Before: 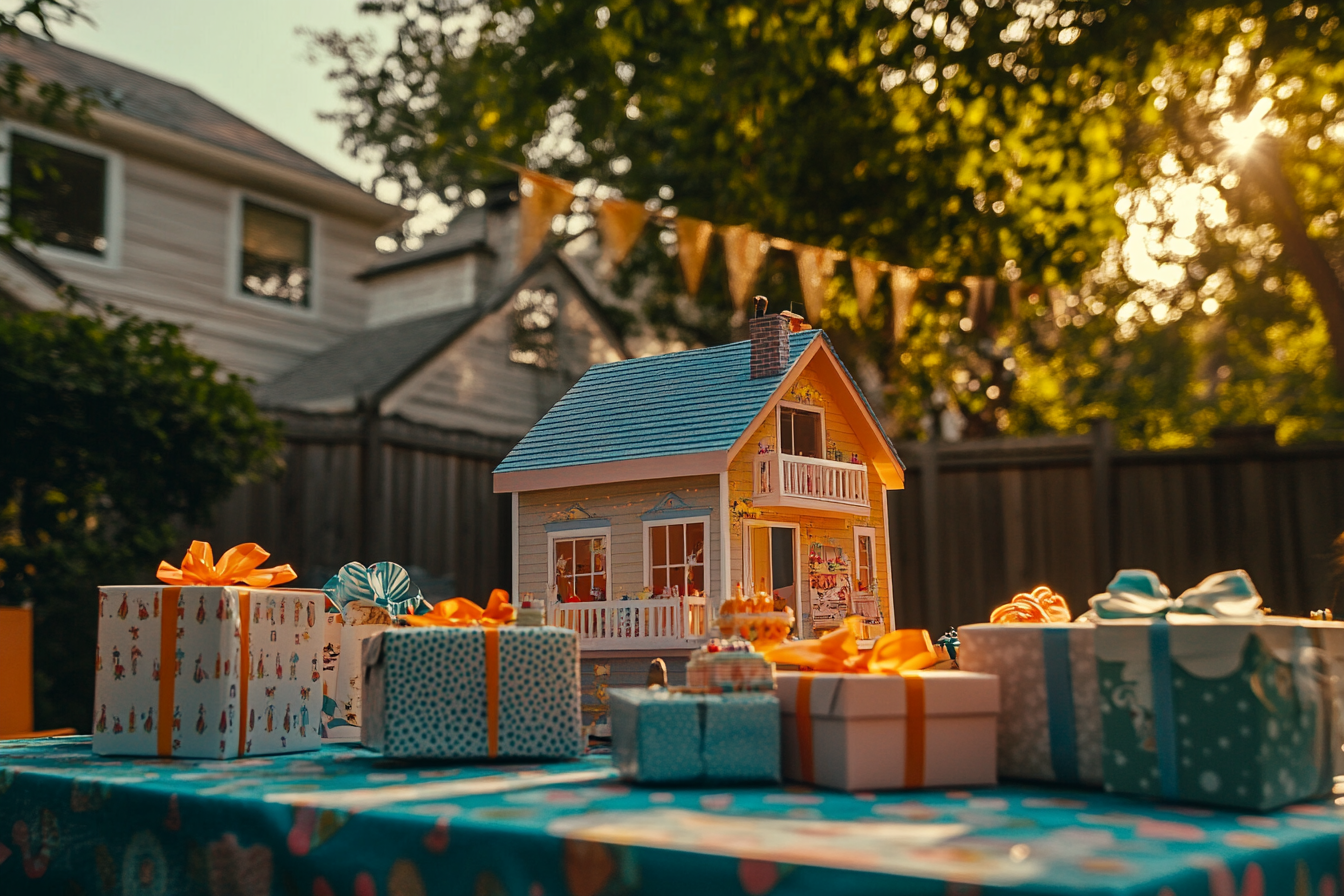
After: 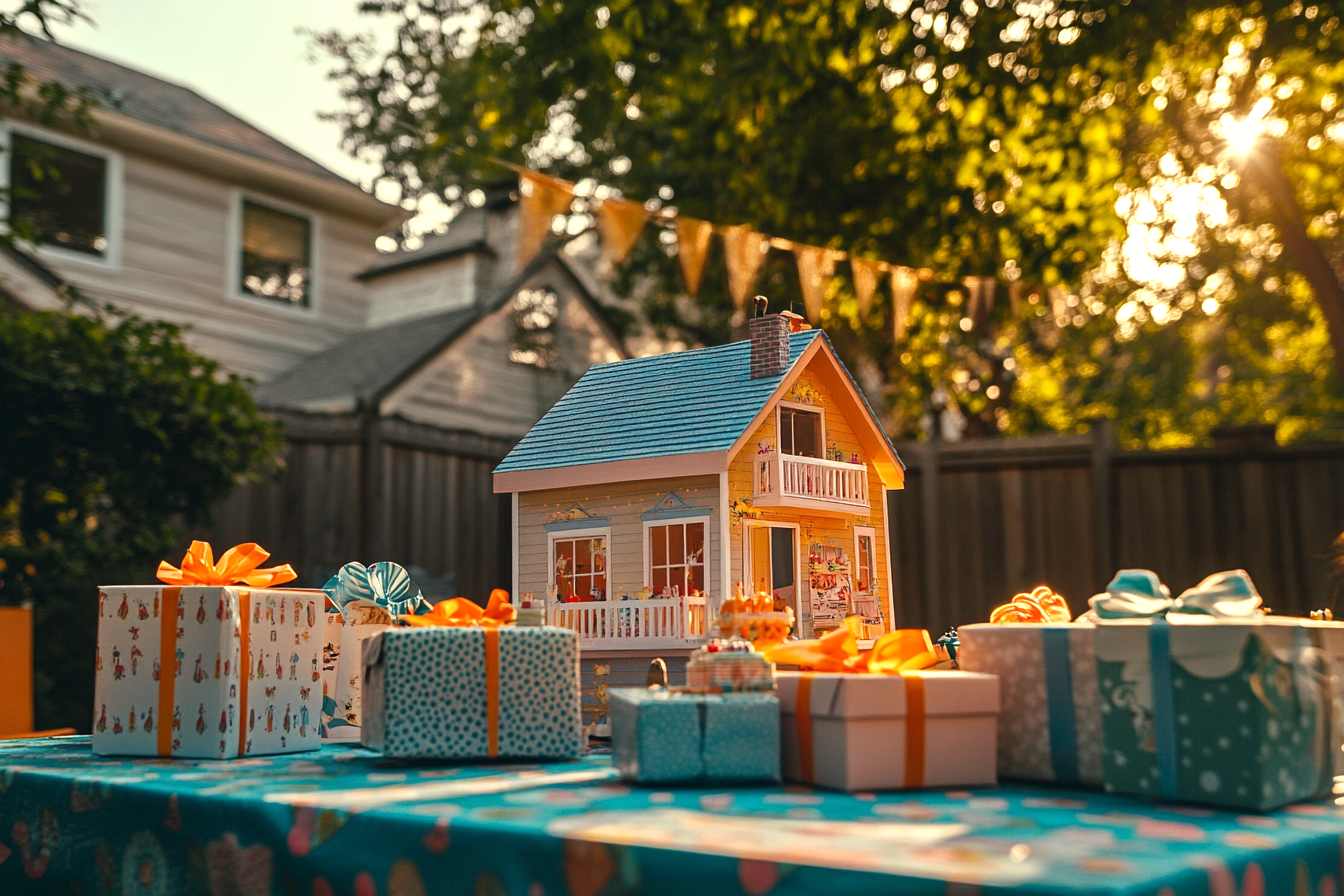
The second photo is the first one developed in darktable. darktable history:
exposure: black level correction 0, exposure 0.499 EV, compensate highlight preservation false
color calibration: gray › normalize channels true, illuminant same as pipeline (D50), adaptation none (bypass), x 0.332, y 0.333, temperature 5021.15 K, gamut compression 0.008
